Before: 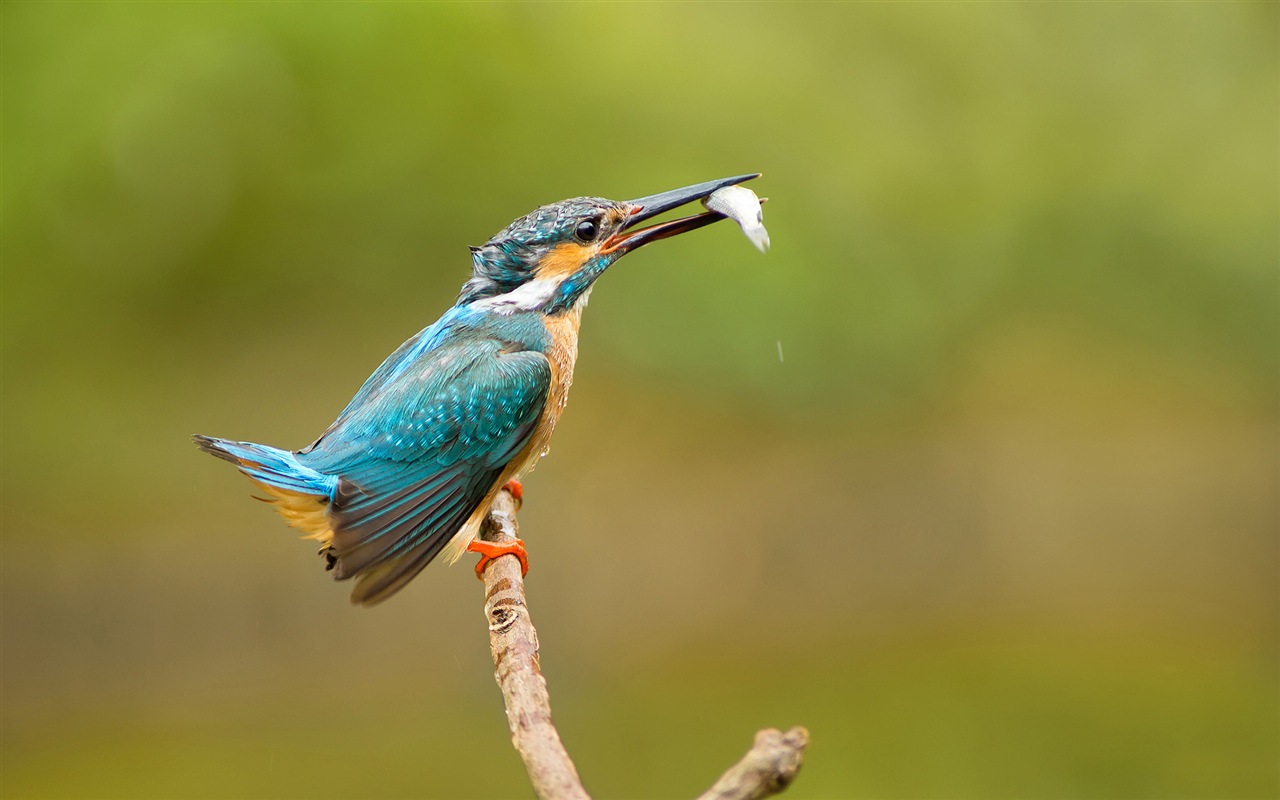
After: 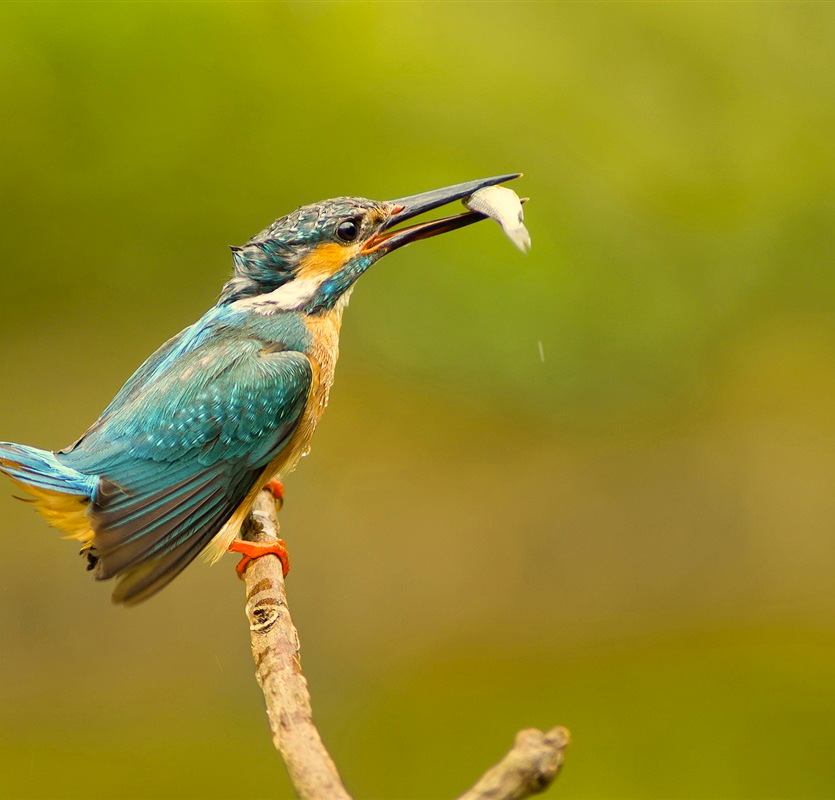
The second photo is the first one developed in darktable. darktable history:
color correction: highlights a* 2.52, highlights b* 22.89
crop and rotate: left 18.716%, right 15.99%
